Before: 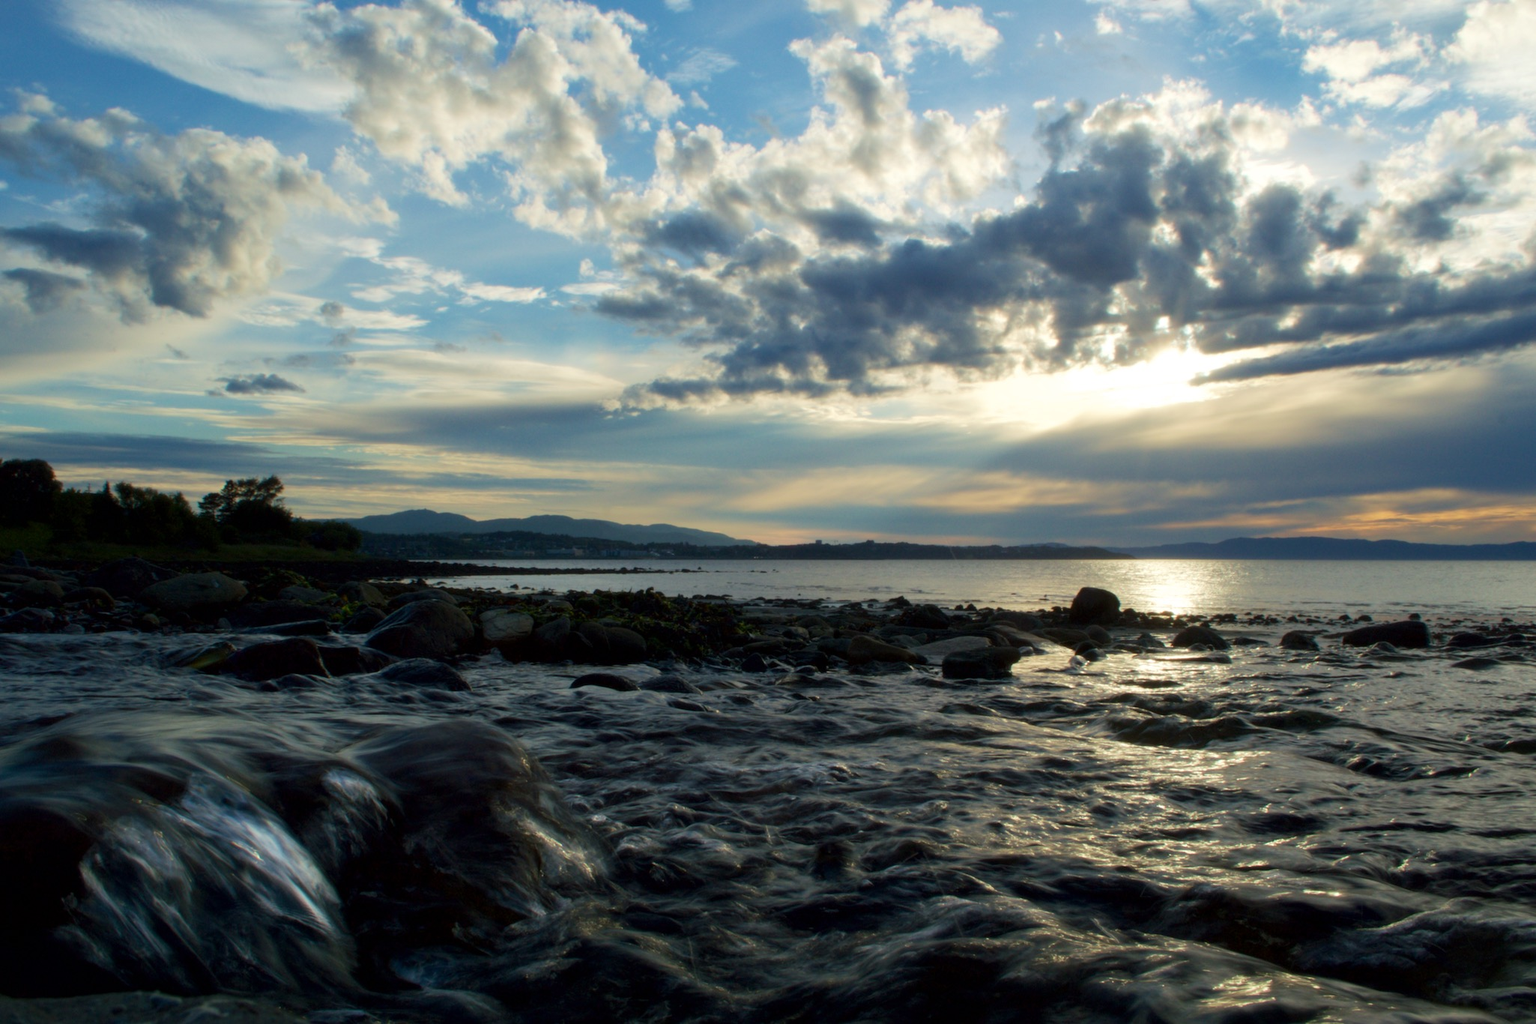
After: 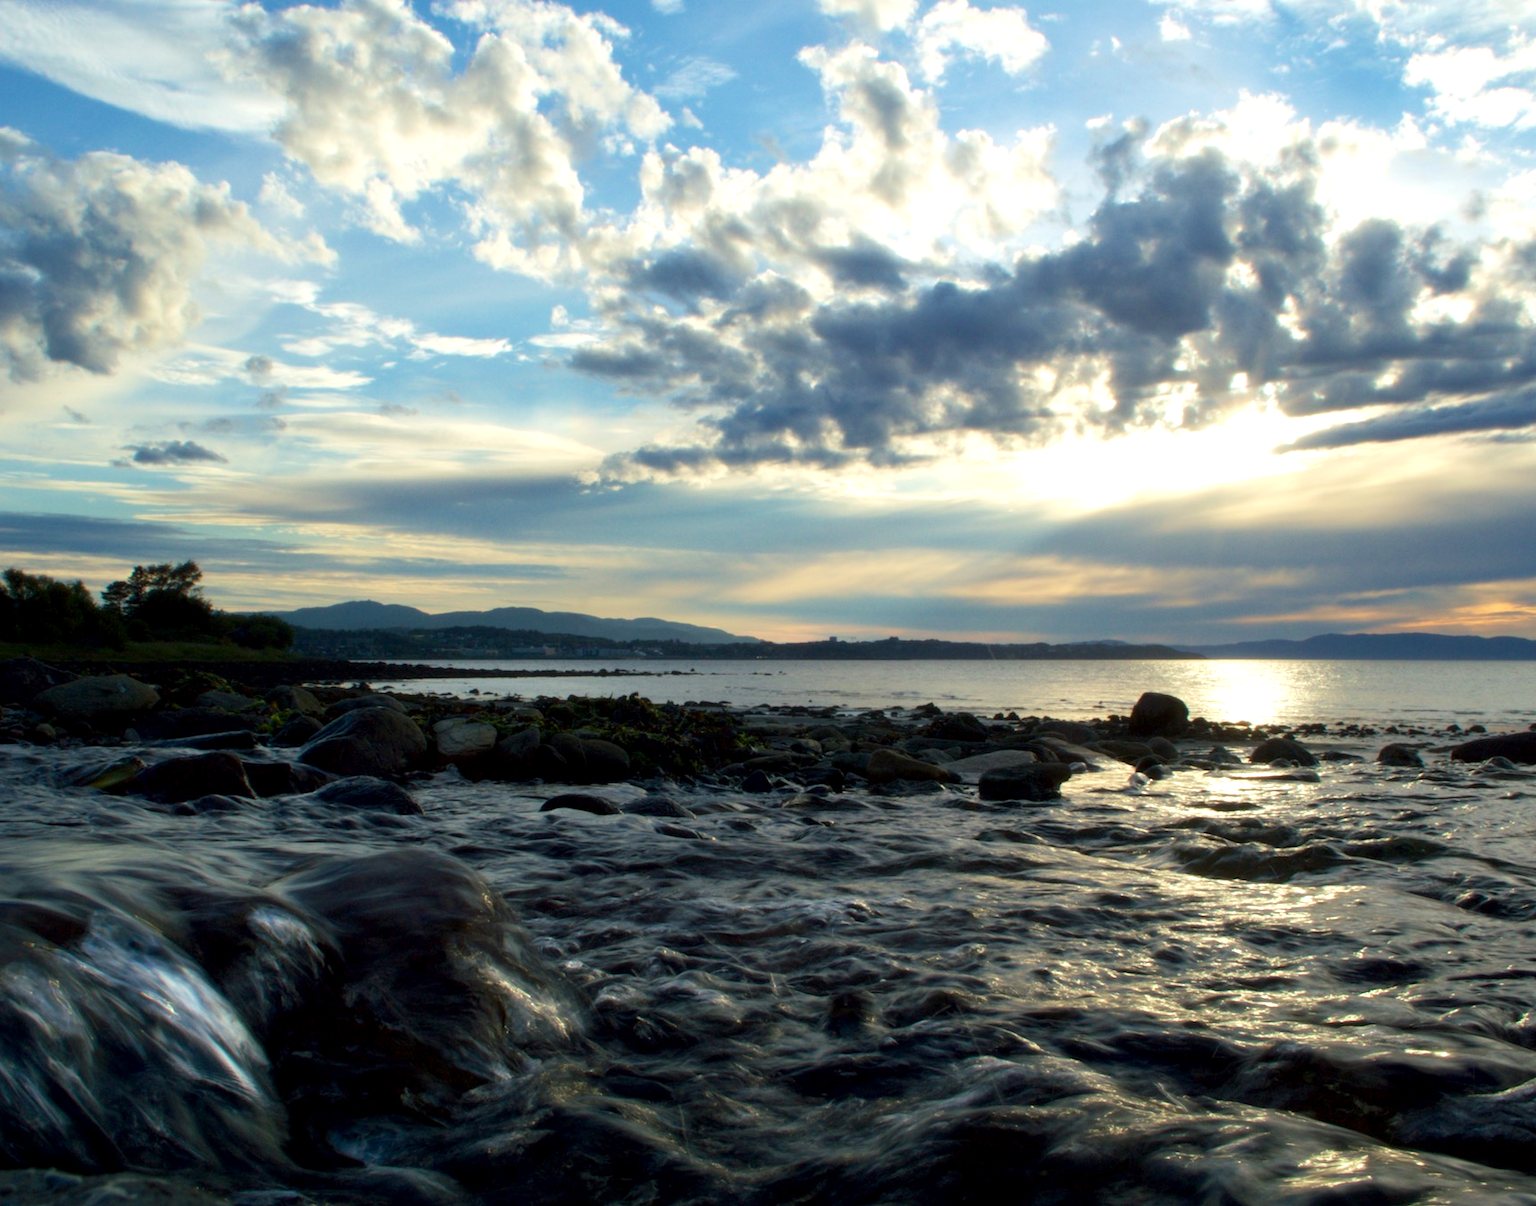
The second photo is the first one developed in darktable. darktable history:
crop: left 7.355%, right 7.857%
exposure: black level correction 0.001, exposure 0.499 EV, compensate highlight preservation false
